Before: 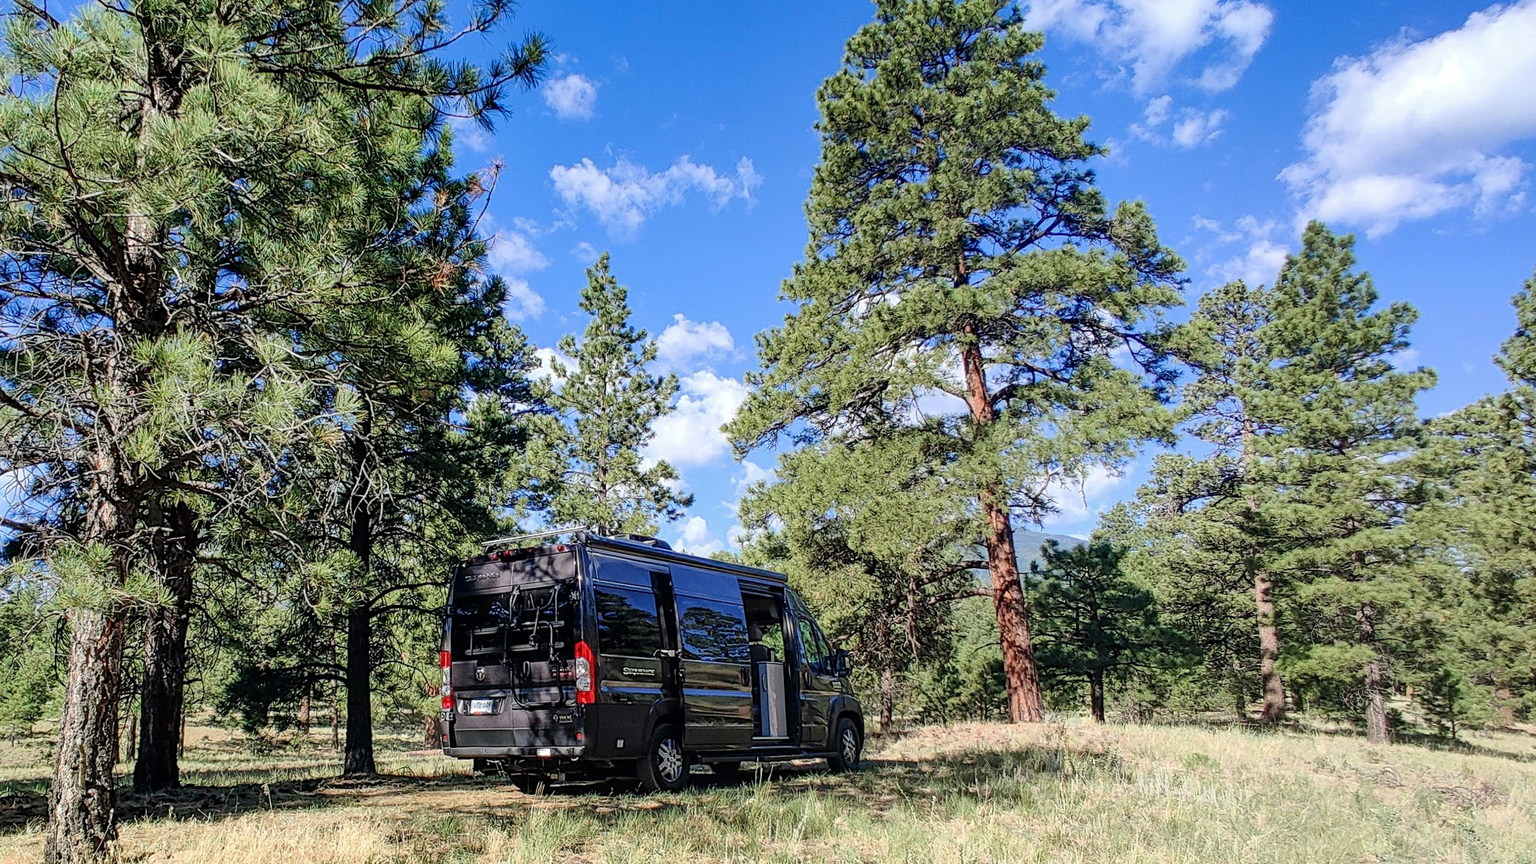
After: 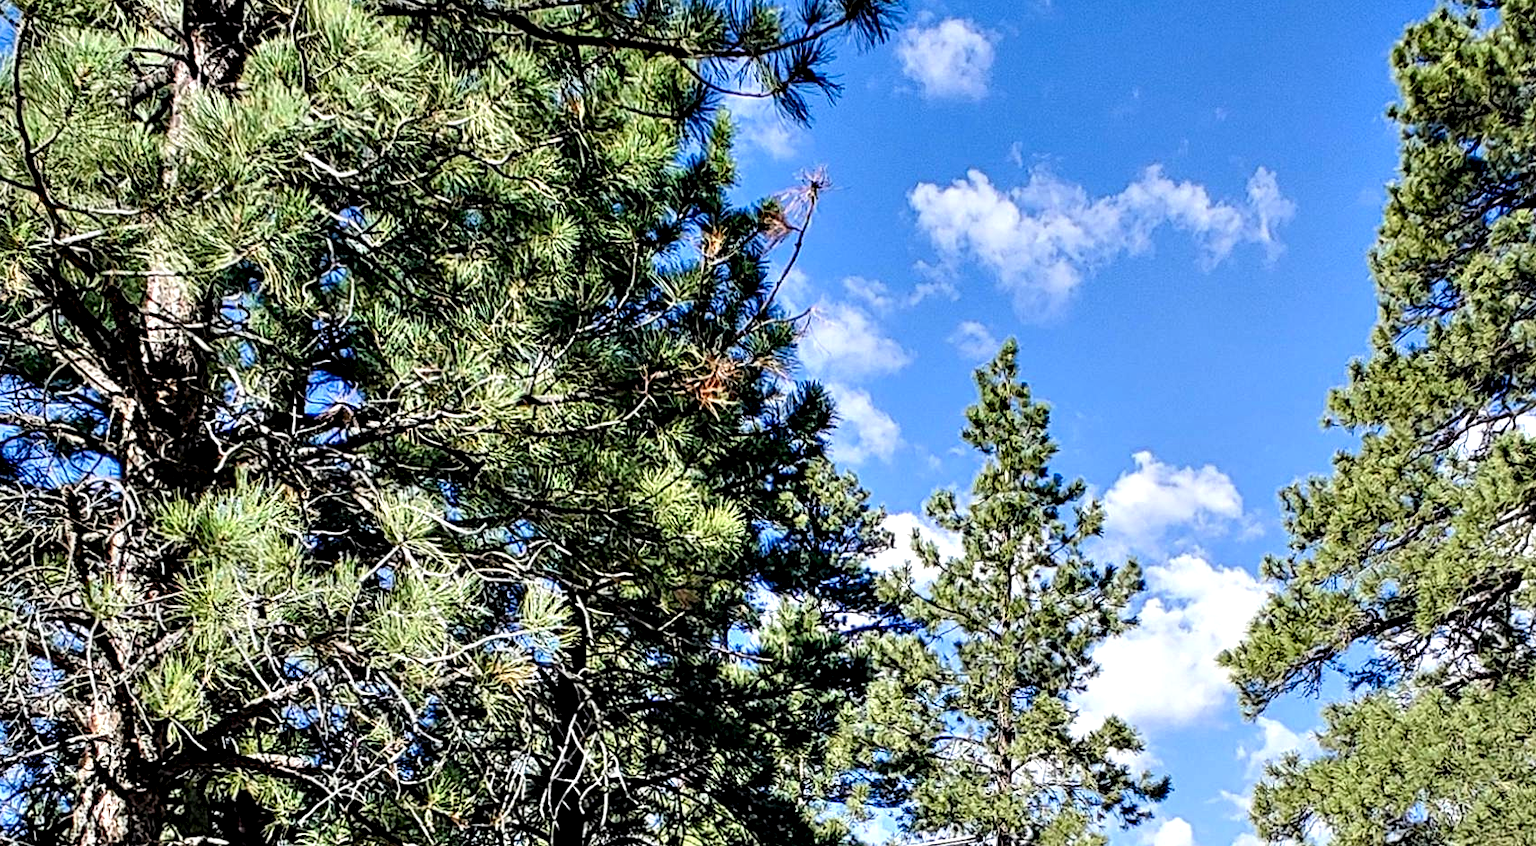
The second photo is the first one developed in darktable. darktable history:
crop and rotate: left 3.039%, top 7.418%, right 41.616%, bottom 38.343%
contrast equalizer: octaves 7, y [[0.6 ×6], [0.55 ×6], [0 ×6], [0 ×6], [0 ×6]]
